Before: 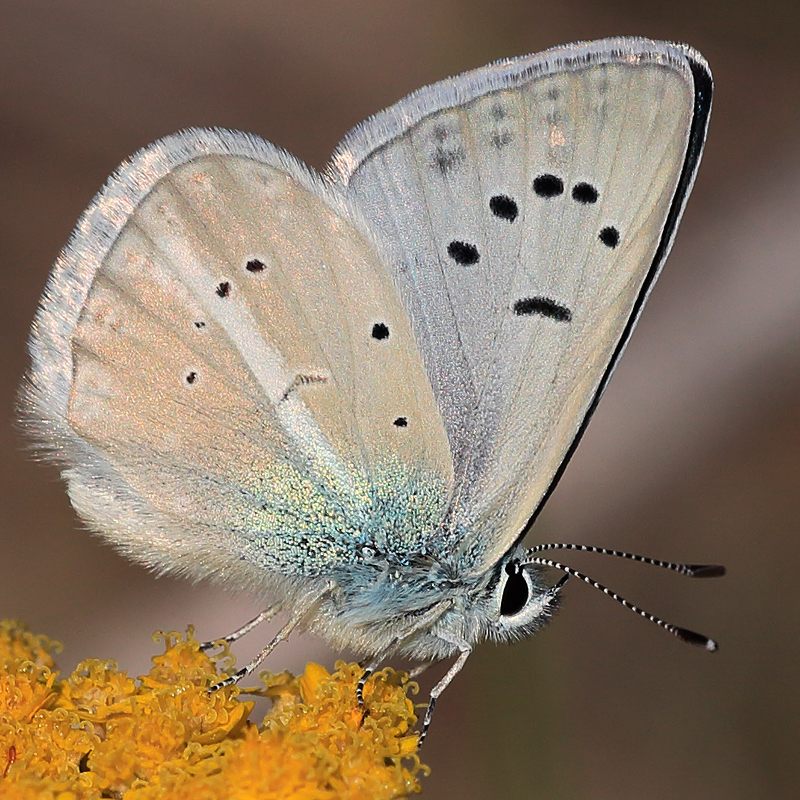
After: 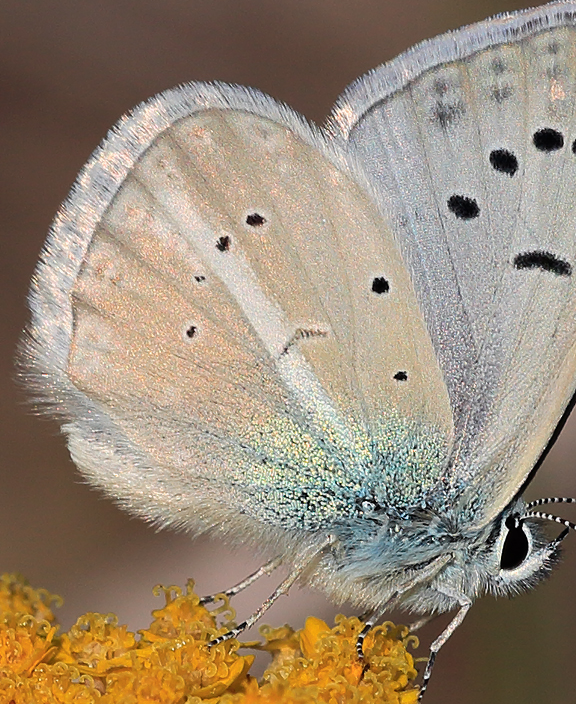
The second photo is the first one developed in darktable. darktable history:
crop: top 5.761%, right 27.909%, bottom 5.605%
